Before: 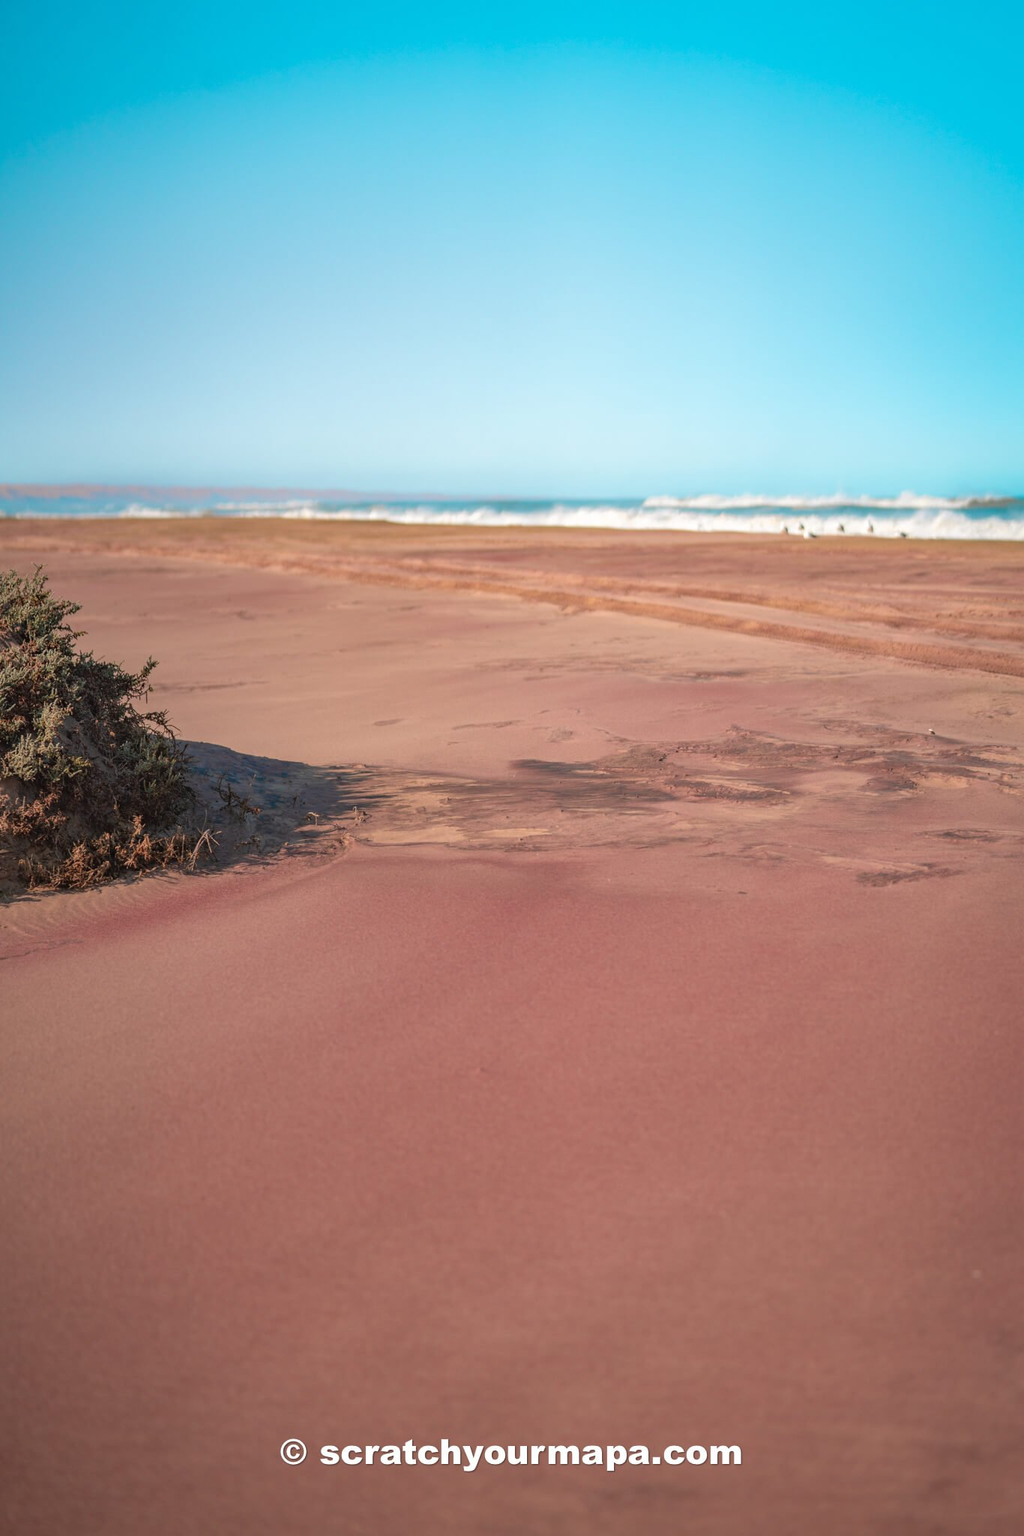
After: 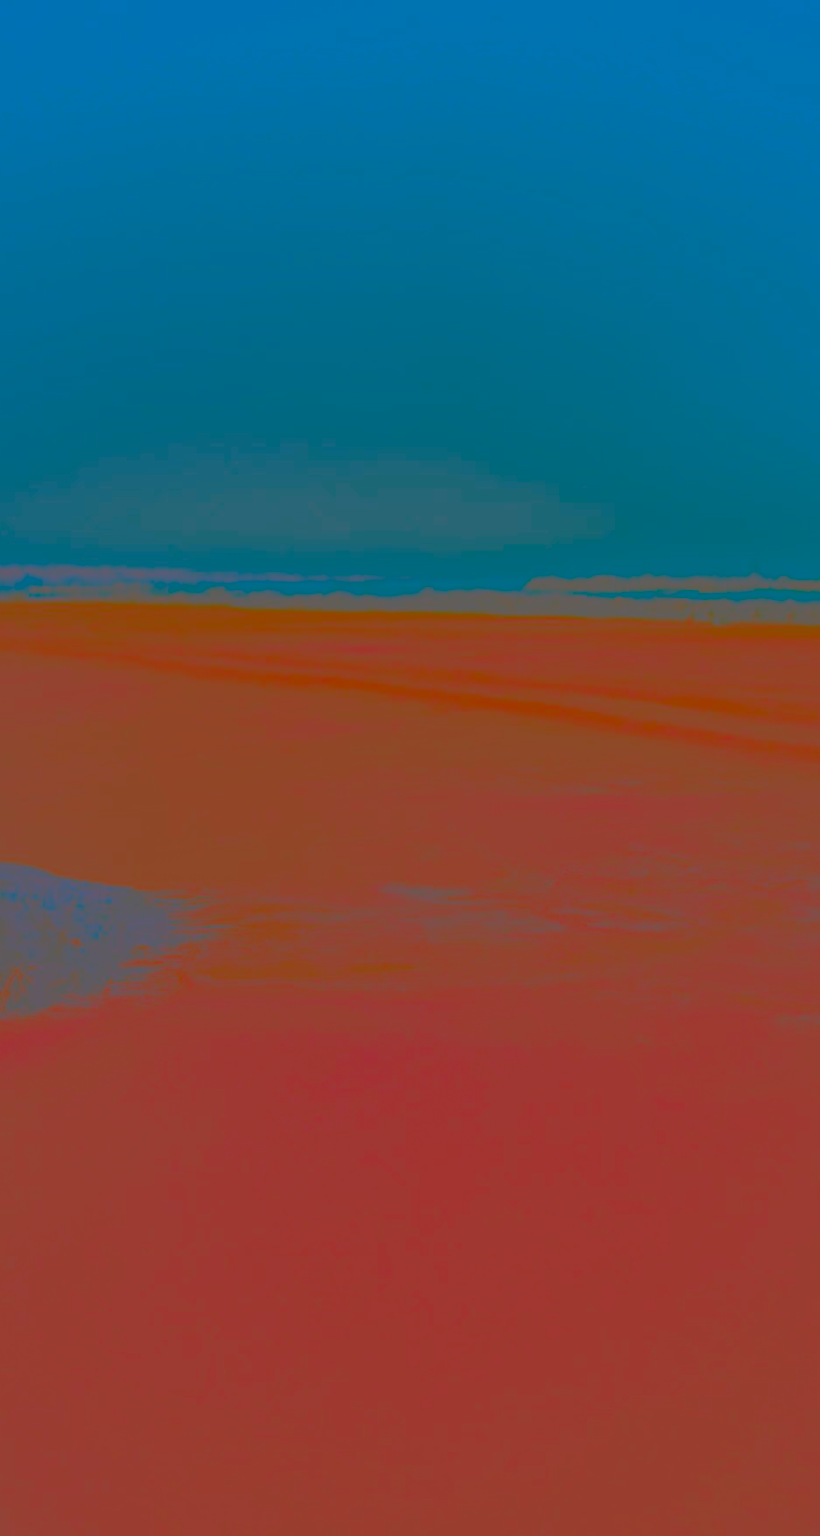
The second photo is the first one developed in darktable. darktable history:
contrast brightness saturation: contrast -0.984, brightness -0.177, saturation 0.757
crop: left 18.681%, right 12.411%, bottom 14.012%
